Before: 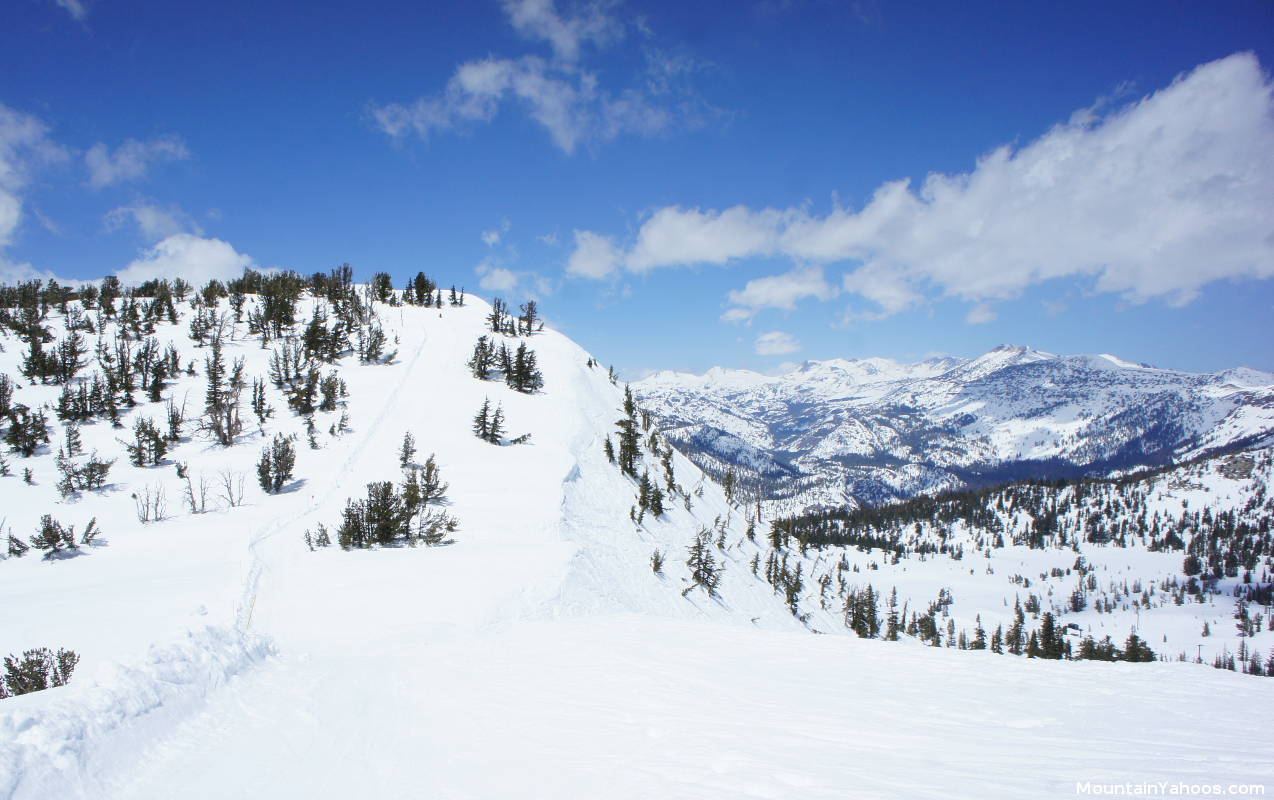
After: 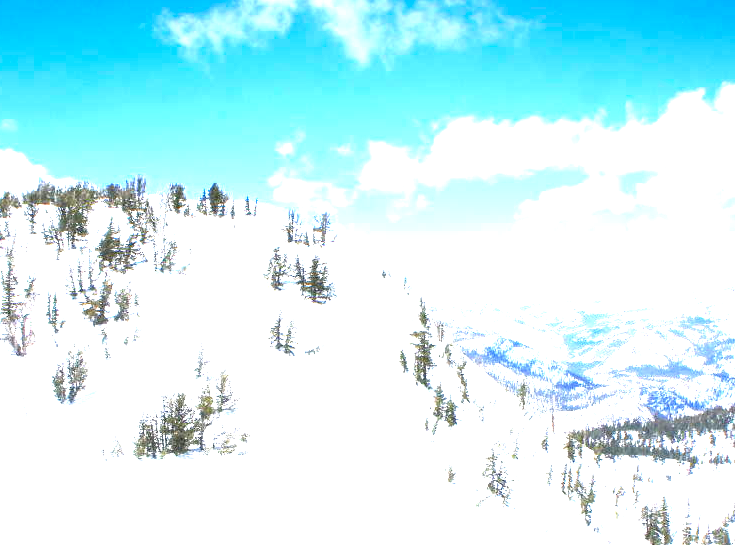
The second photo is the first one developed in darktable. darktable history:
vibrance: vibrance 67%
exposure: black level correction 0, exposure 2.327 EV, compensate exposure bias true, compensate highlight preservation false
crop: left 16.202%, top 11.208%, right 26.045%, bottom 20.557%
